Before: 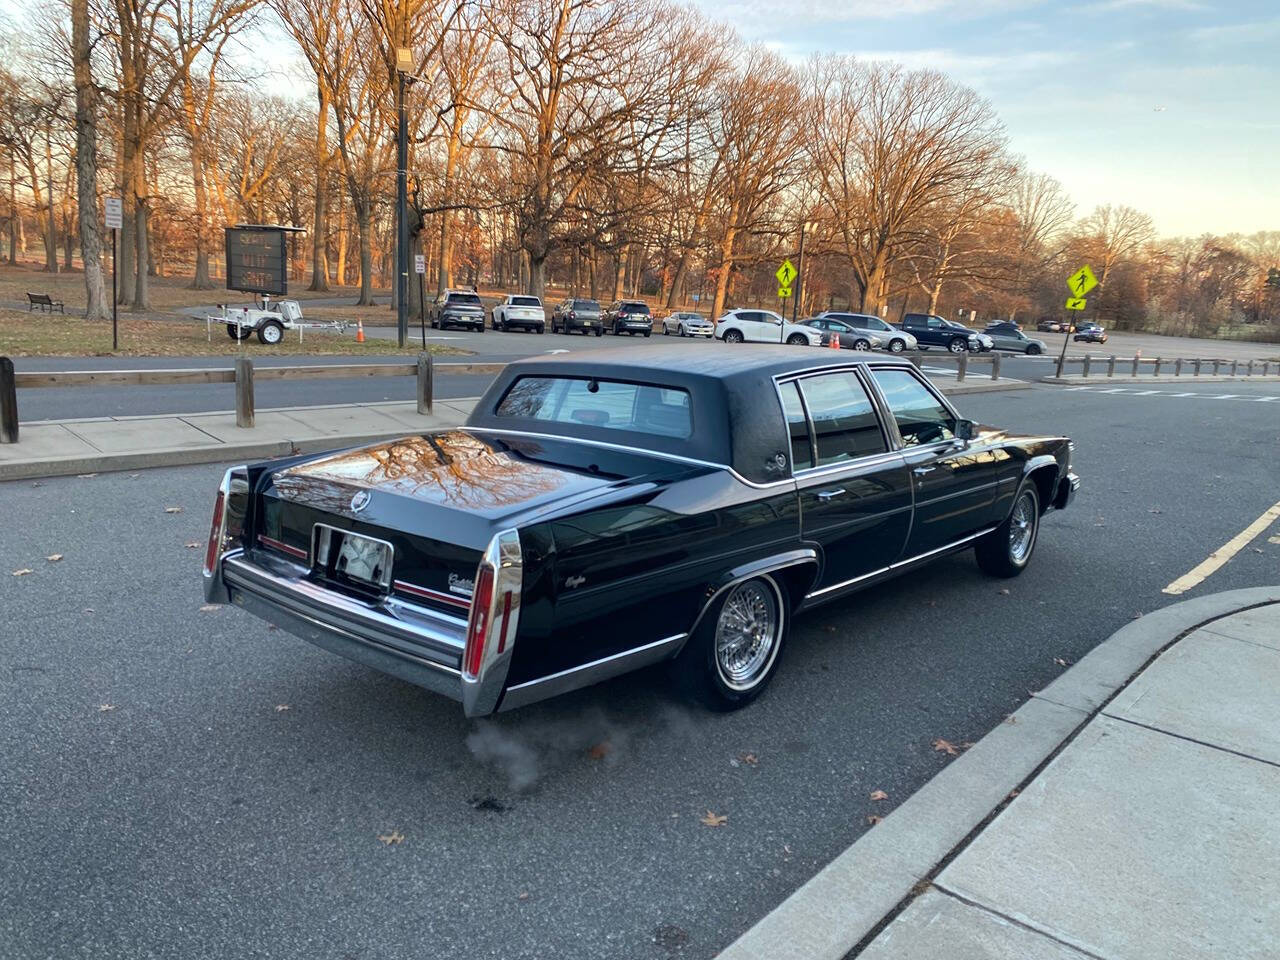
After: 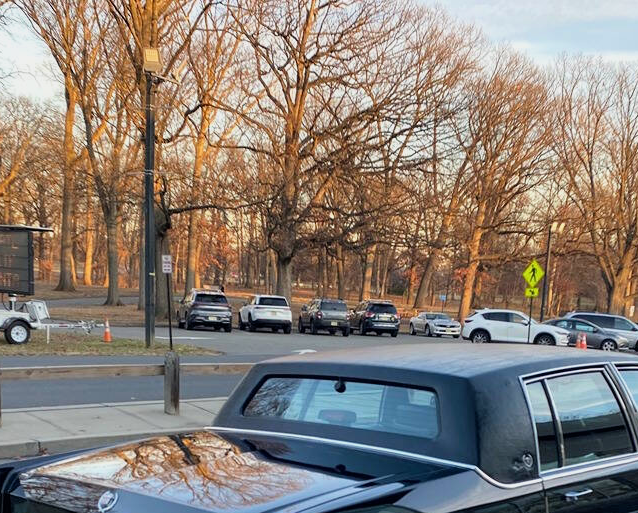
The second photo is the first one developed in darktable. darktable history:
crop: left 19.782%, right 30.316%, bottom 46.511%
filmic rgb: black relative exposure -9.58 EV, white relative exposure 3.04 EV, hardness 6.18
